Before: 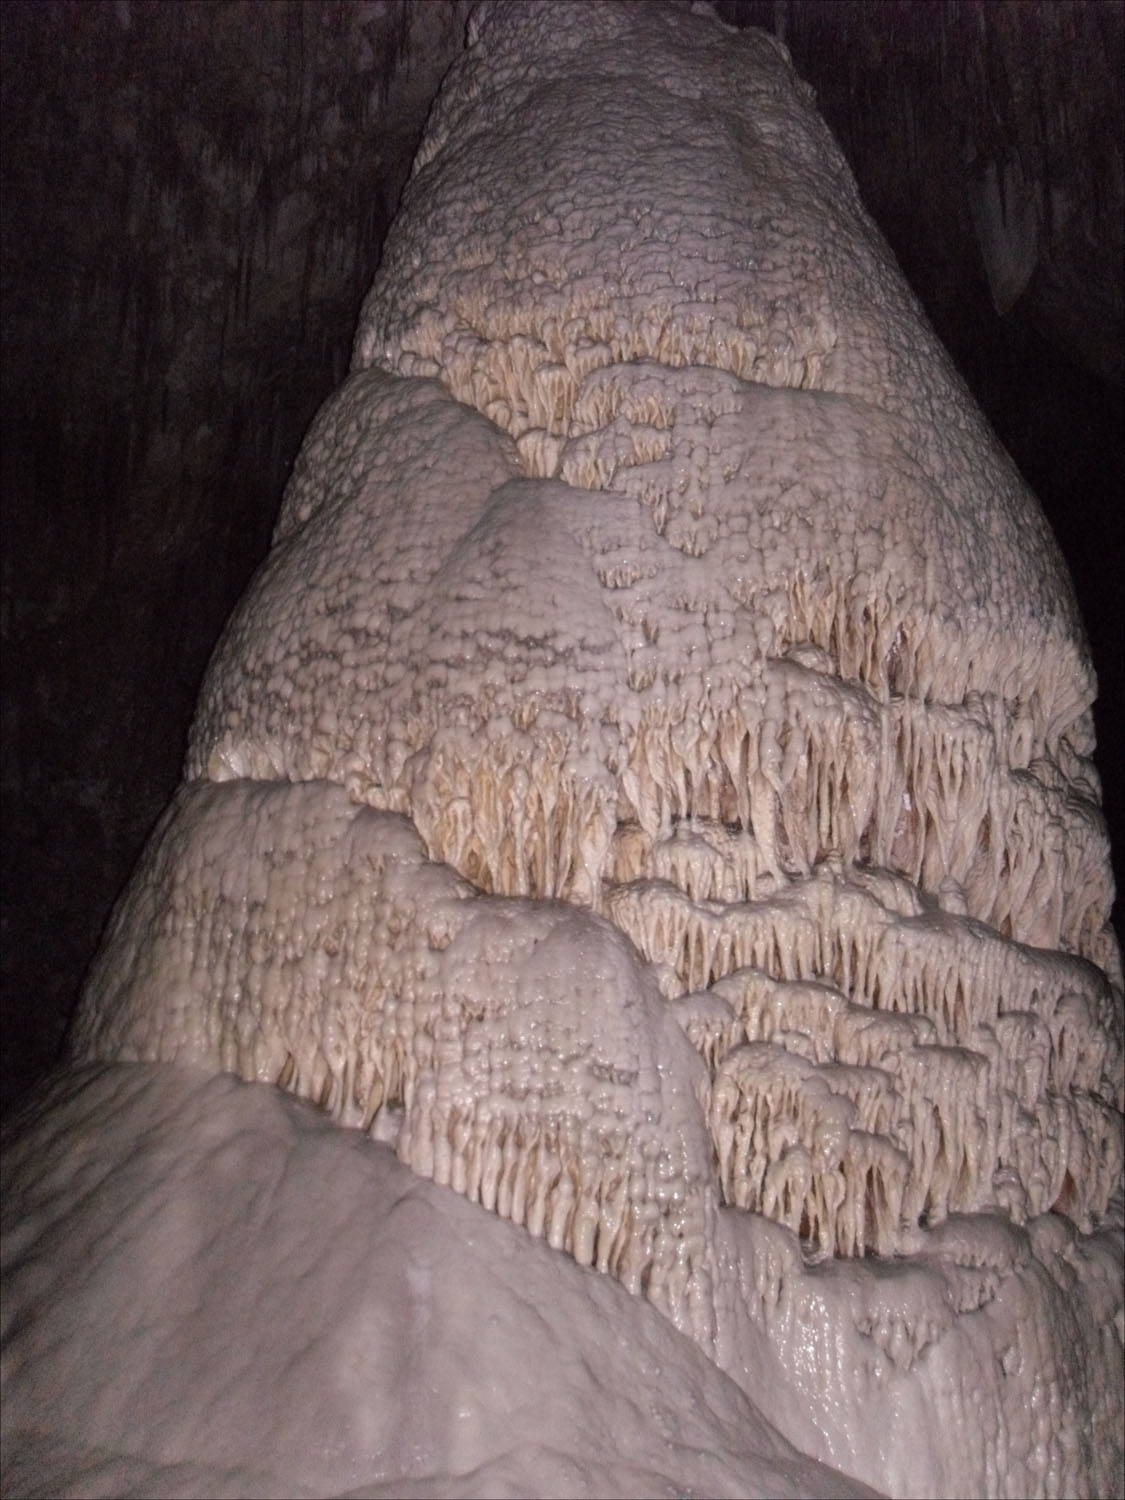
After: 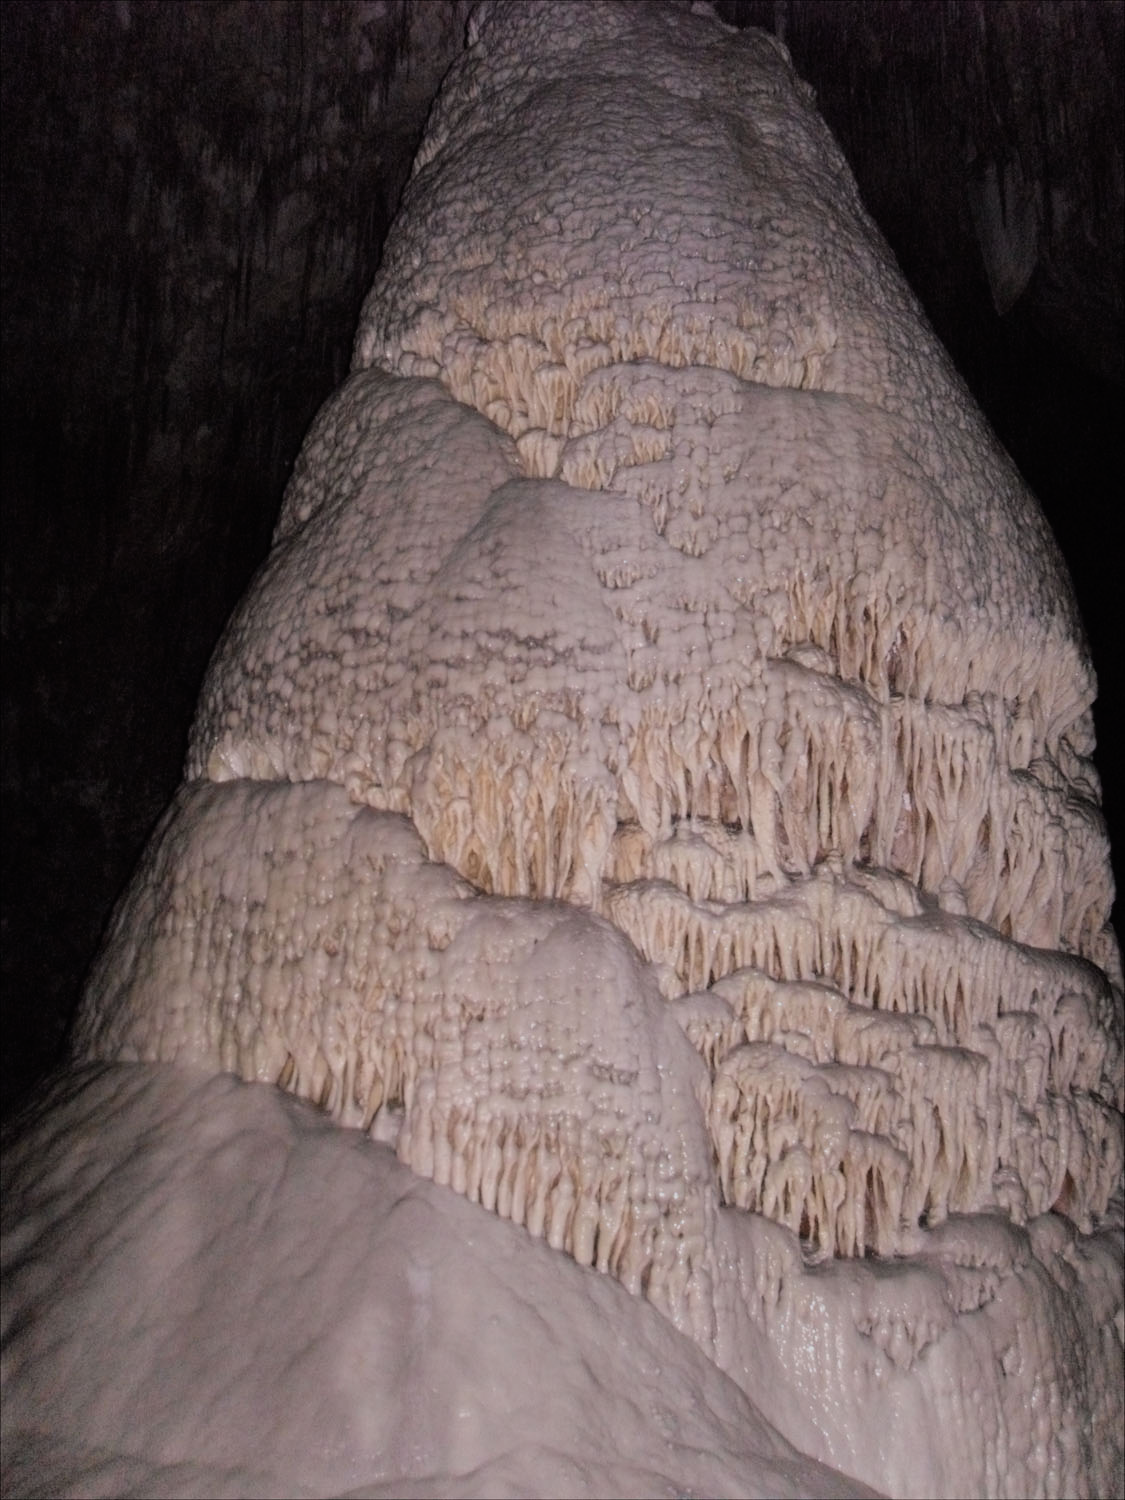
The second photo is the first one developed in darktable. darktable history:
filmic rgb: black relative exposure -7.65 EV, white relative exposure 4.56 EV, hardness 3.61, color science v6 (2022)
exposure: black level correction -0.003, exposure 0.04 EV, compensate highlight preservation false
